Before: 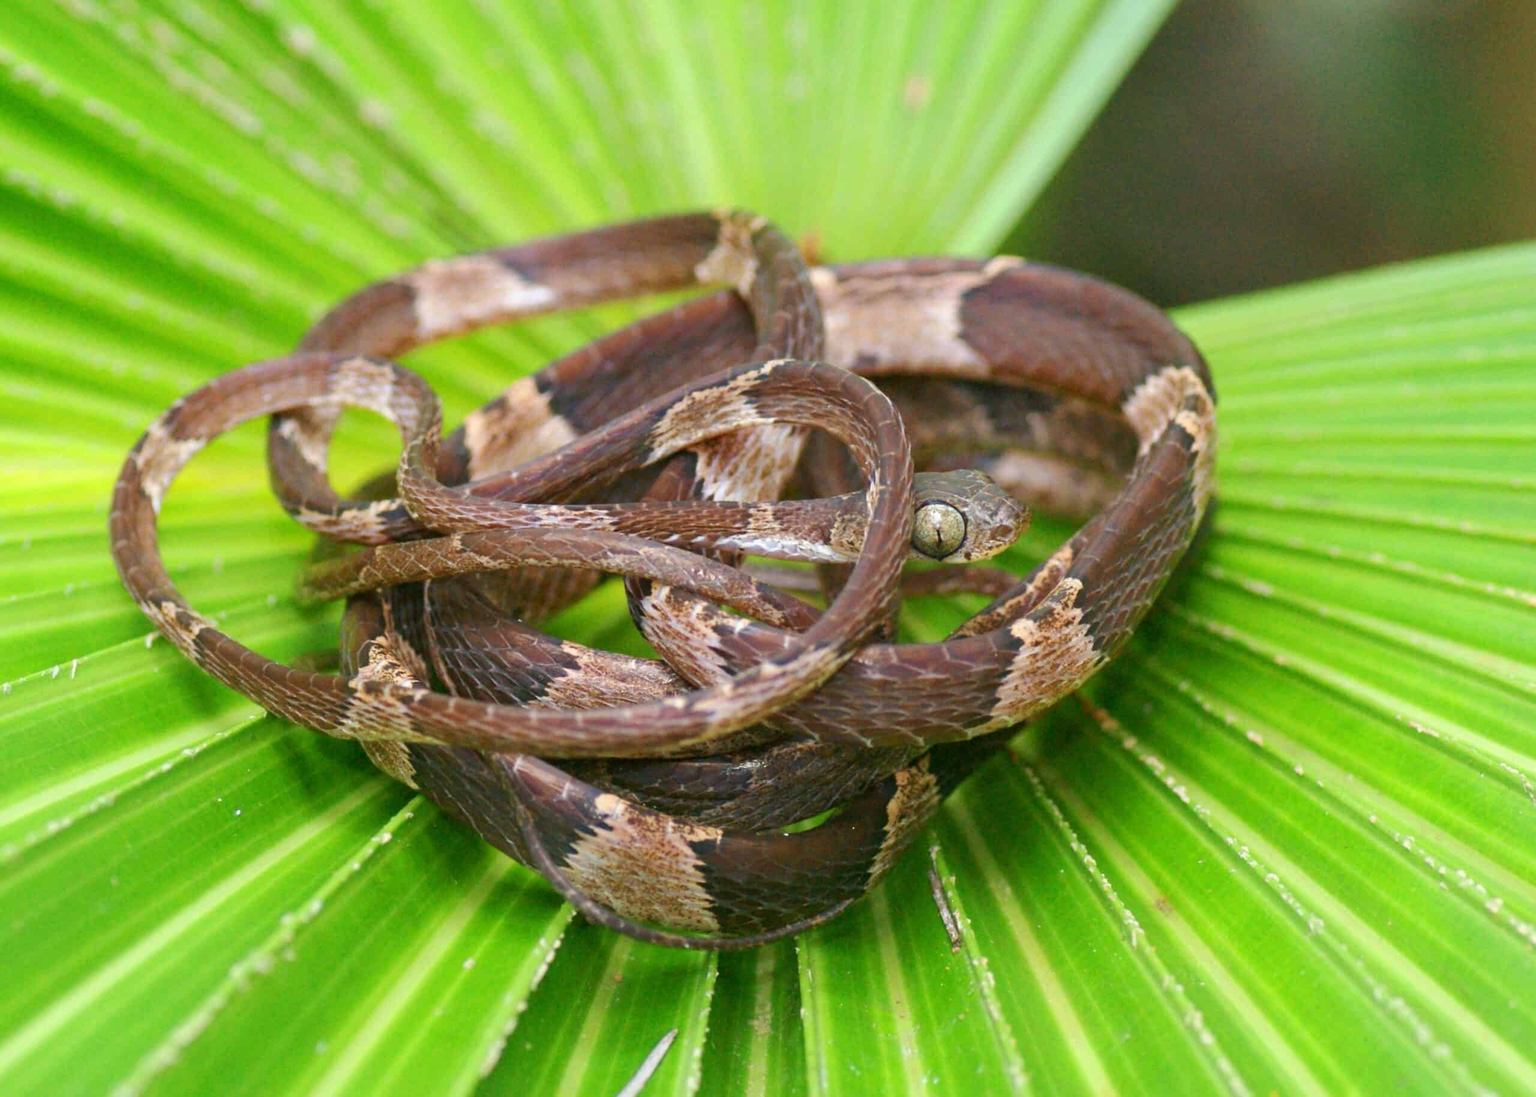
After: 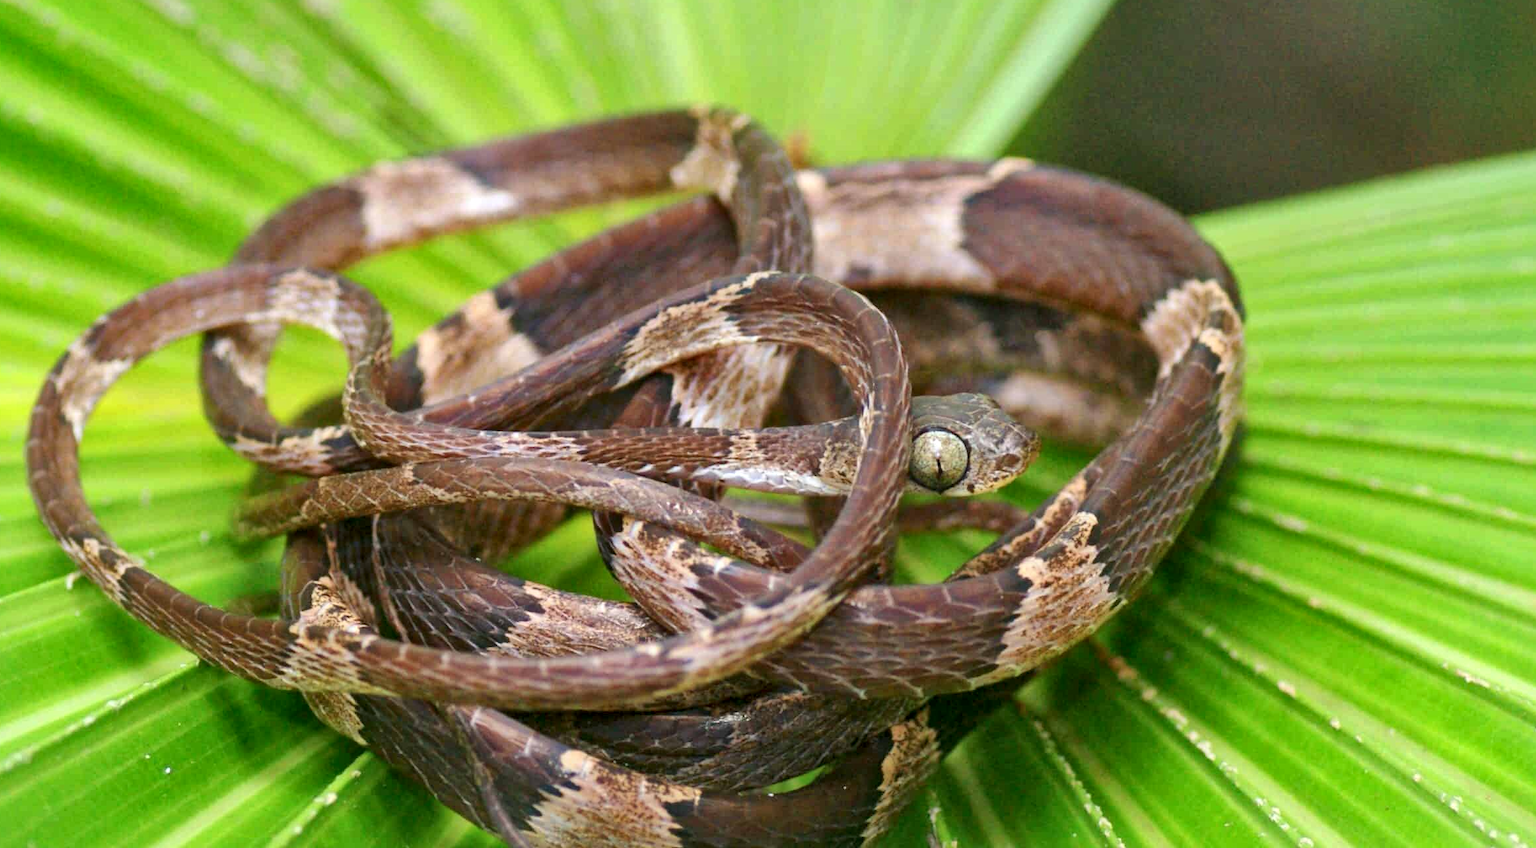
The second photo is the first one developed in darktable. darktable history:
crop: left 5.596%, top 10.314%, right 3.534%, bottom 19.395%
local contrast: mode bilateral grid, contrast 20, coarseness 50, detail 141%, midtone range 0.2
white balance: emerald 1
exposure: exposure -0.021 EV, compensate highlight preservation false
